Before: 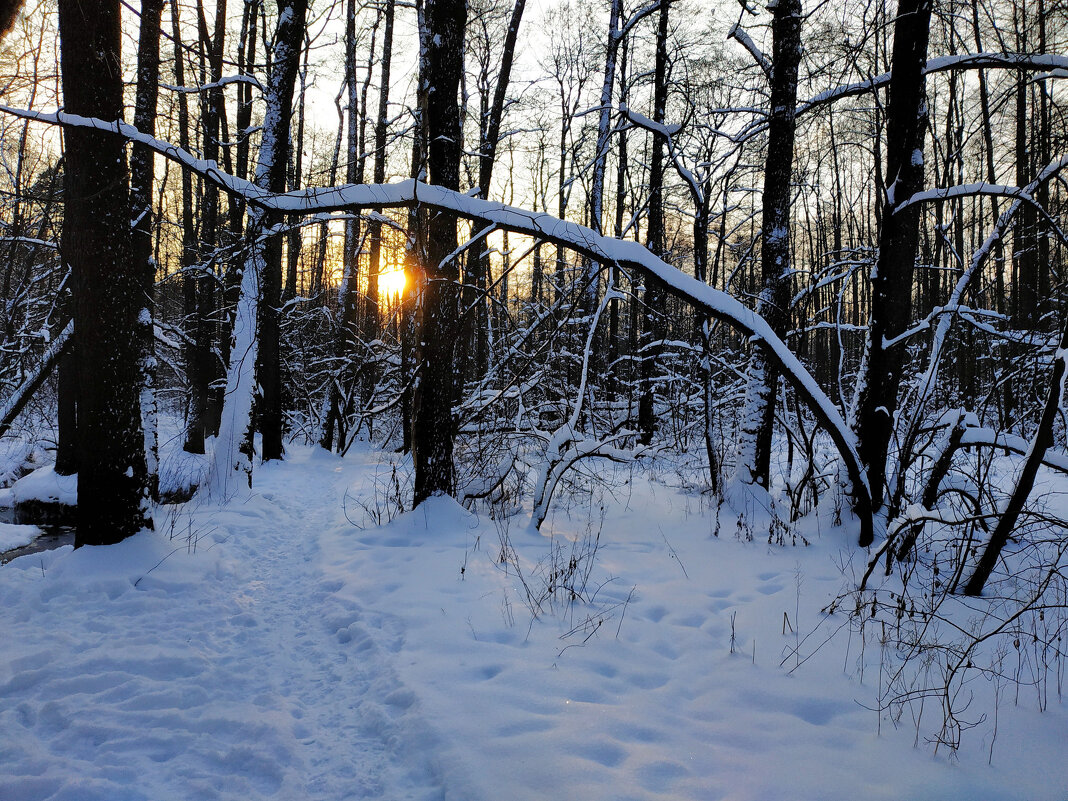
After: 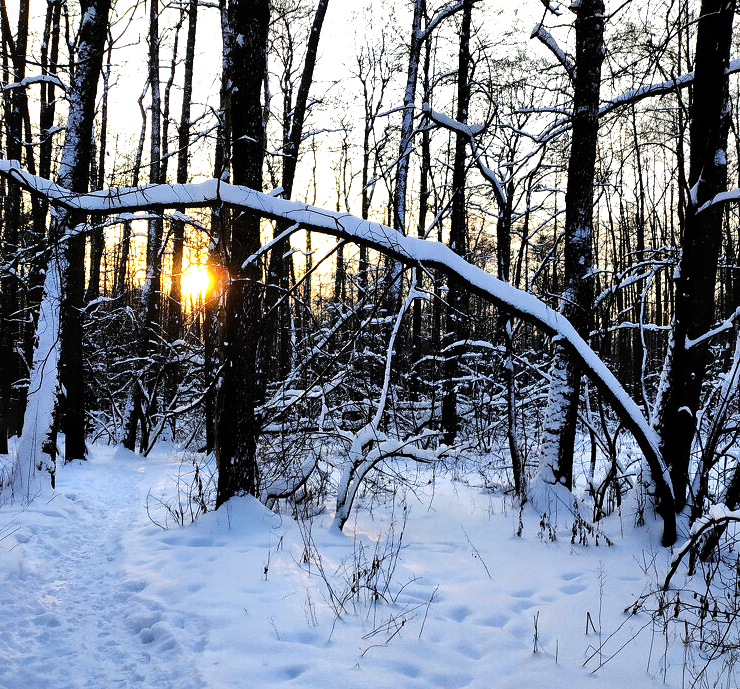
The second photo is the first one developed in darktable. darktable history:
crop: left 18.479%, right 12.2%, bottom 13.971%
tone equalizer: -8 EV -1.08 EV, -7 EV -1.01 EV, -6 EV -0.867 EV, -5 EV -0.578 EV, -3 EV 0.578 EV, -2 EV 0.867 EV, -1 EV 1.01 EV, +0 EV 1.08 EV, edges refinement/feathering 500, mask exposure compensation -1.57 EV, preserve details no
